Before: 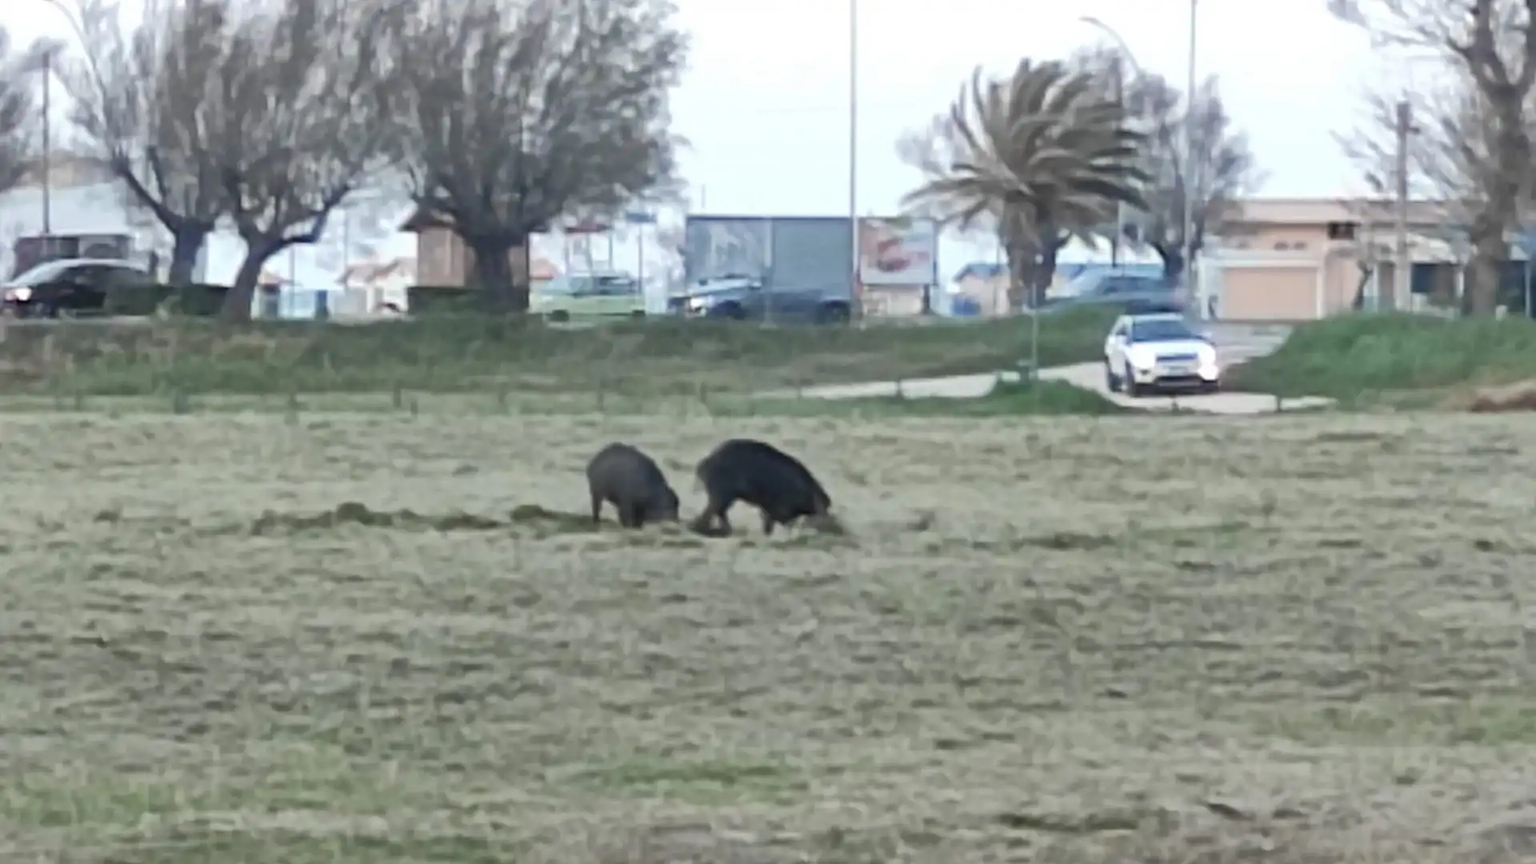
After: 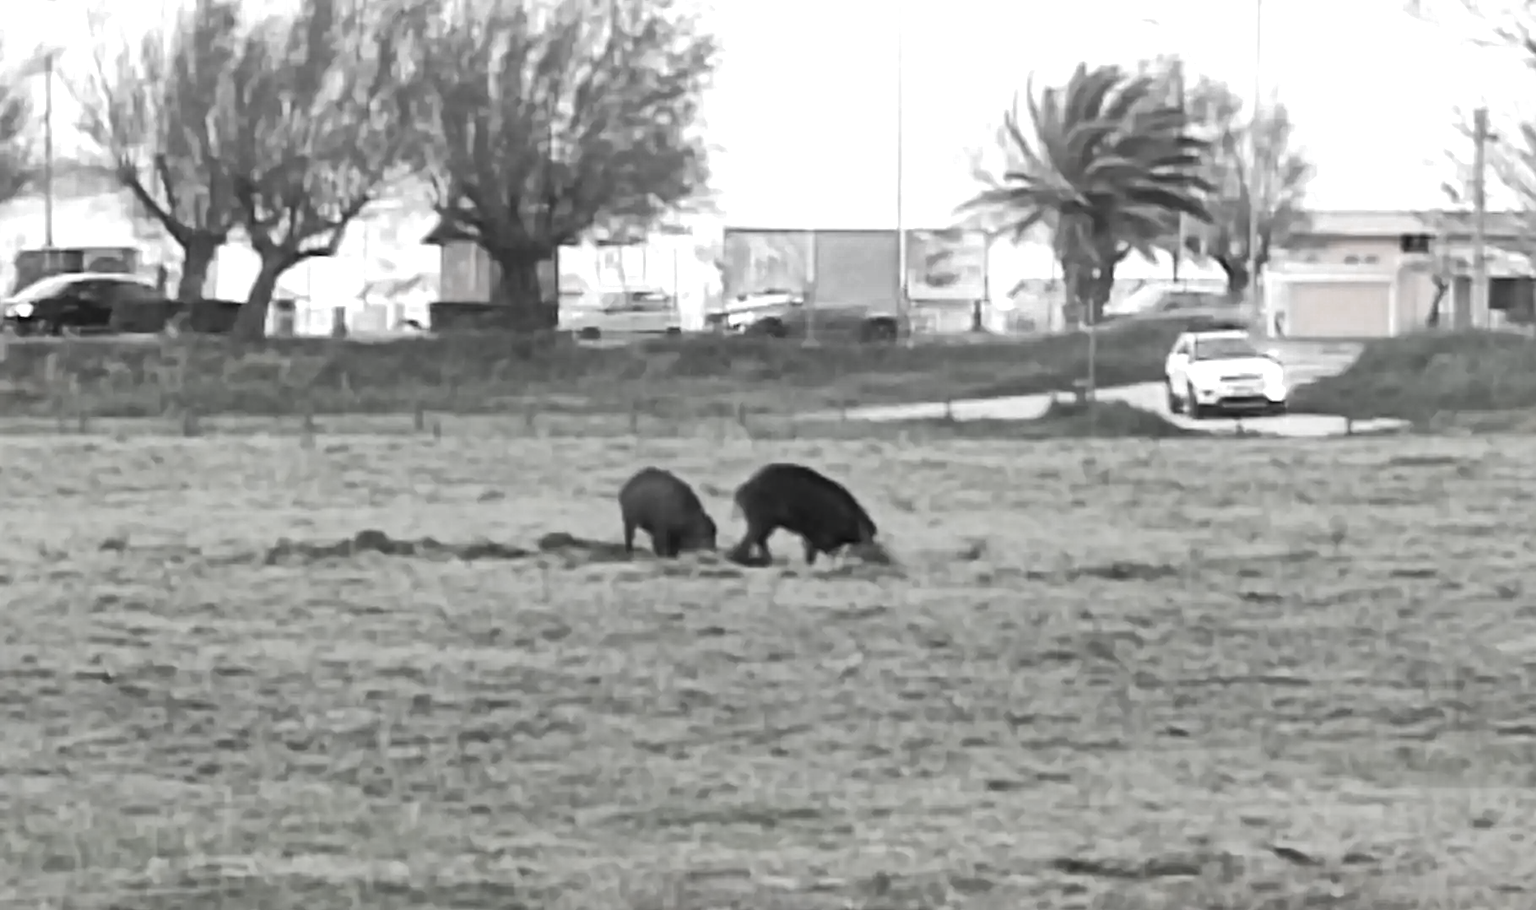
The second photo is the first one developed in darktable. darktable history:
color zones: curves: ch0 [(0, 0.613) (0.01, 0.613) (0.245, 0.448) (0.498, 0.529) (0.642, 0.665) (0.879, 0.777) (0.99, 0.613)]; ch1 [(0, 0.035) (0.121, 0.189) (0.259, 0.197) (0.415, 0.061) (0.589, 0.022) (0.732, 0.022) (0.857, 0.026) (0.991, 0.053)]
crop and rotate: right 5.167%
tone equalizer: -8 EV -0.417 EV, -7 EV -0.389 EV, -6 EV -0.333 EV, -5 EV -0.222 EV, -3 EV 0.222 EV, -2 EV 0.333 EV, -1 EV 0.389 EV, +0 EV 0.417 EV, edges refinement/feathering 500, mask exposure compensation -1.57 EV, preserve details no
